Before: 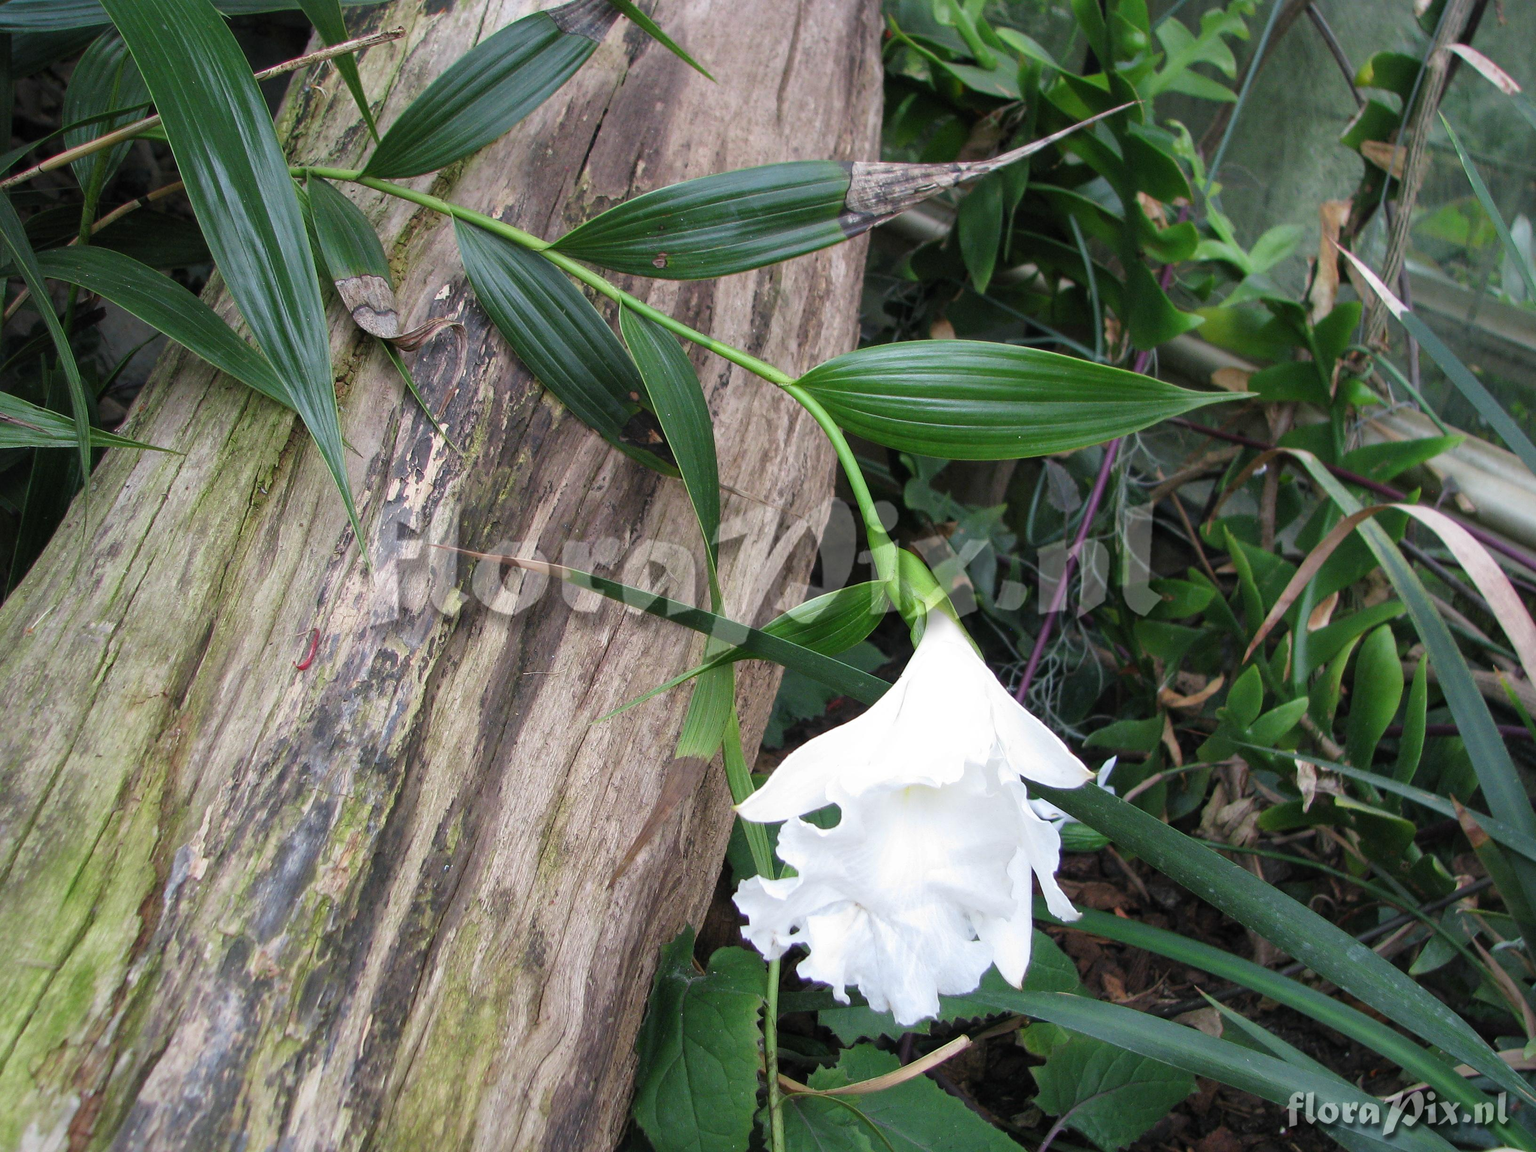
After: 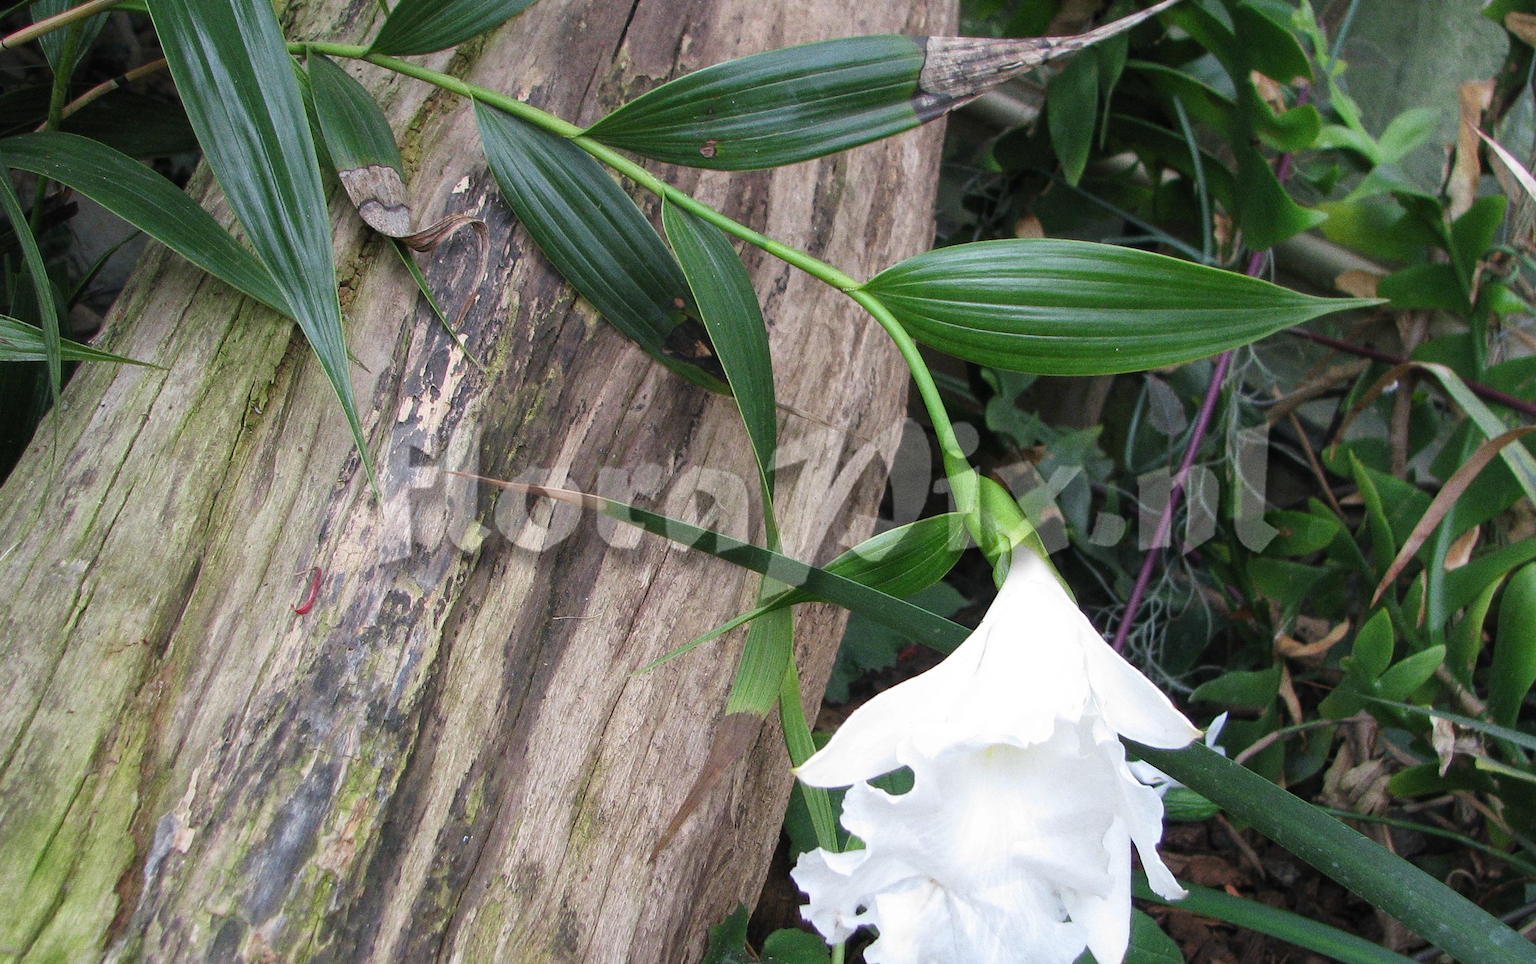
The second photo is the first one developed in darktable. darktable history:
grain: coarseness 0.09 ISO, strength 40%
crop and rotate: left 2.425%, top 11.305%, right 9.6%, bottom 15.08%
